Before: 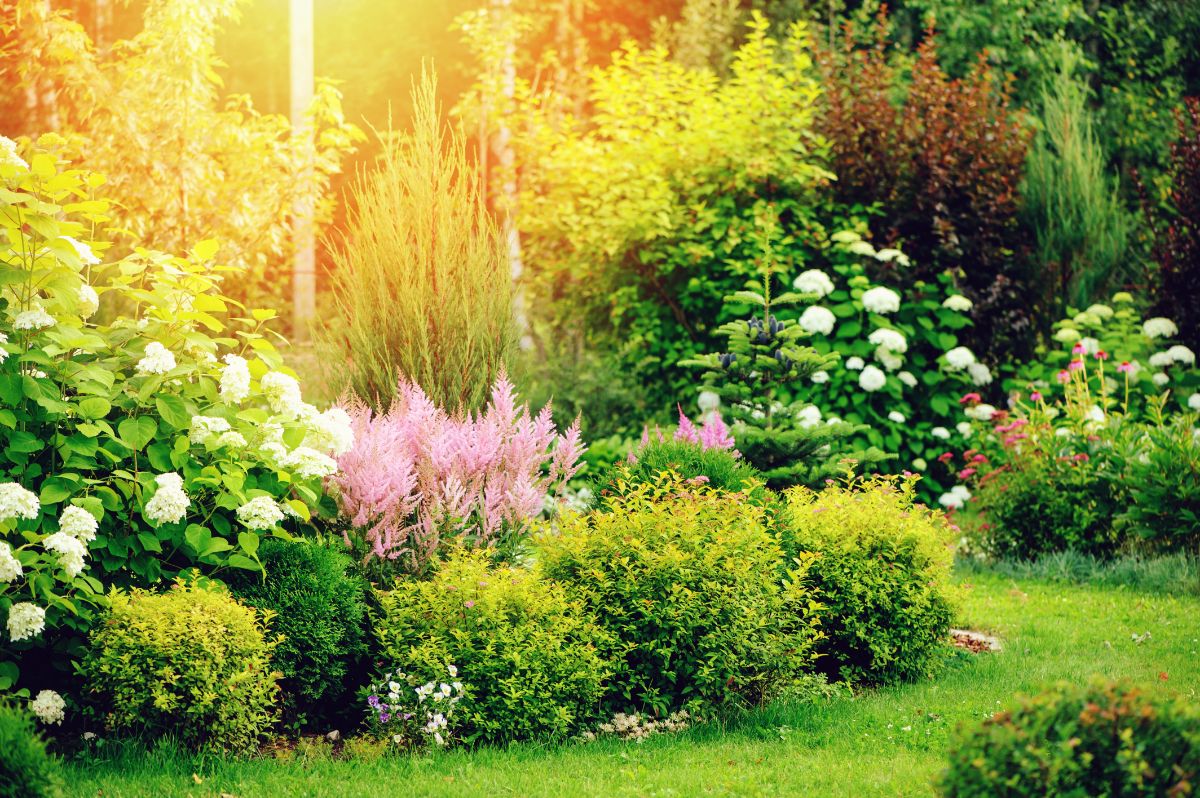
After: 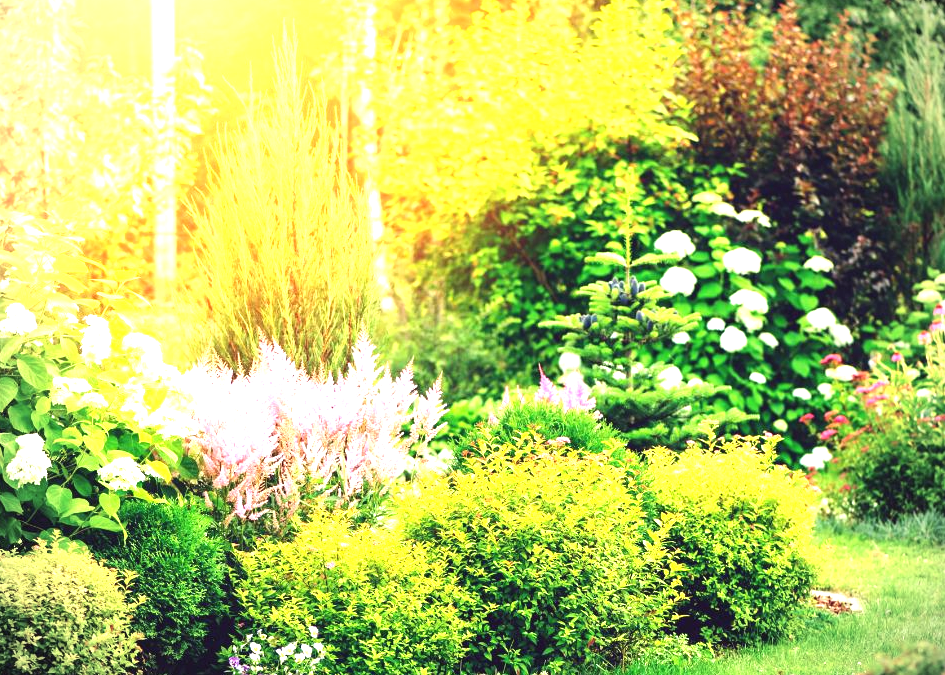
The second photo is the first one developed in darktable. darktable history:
exposure: black level correction -0.002, exposure 1.355 EV, compensate highlight preservation false
vignetting: on, module defaults
crop: left 11.646%, top 4.927%, right 9.554%, bottom 10.44%
